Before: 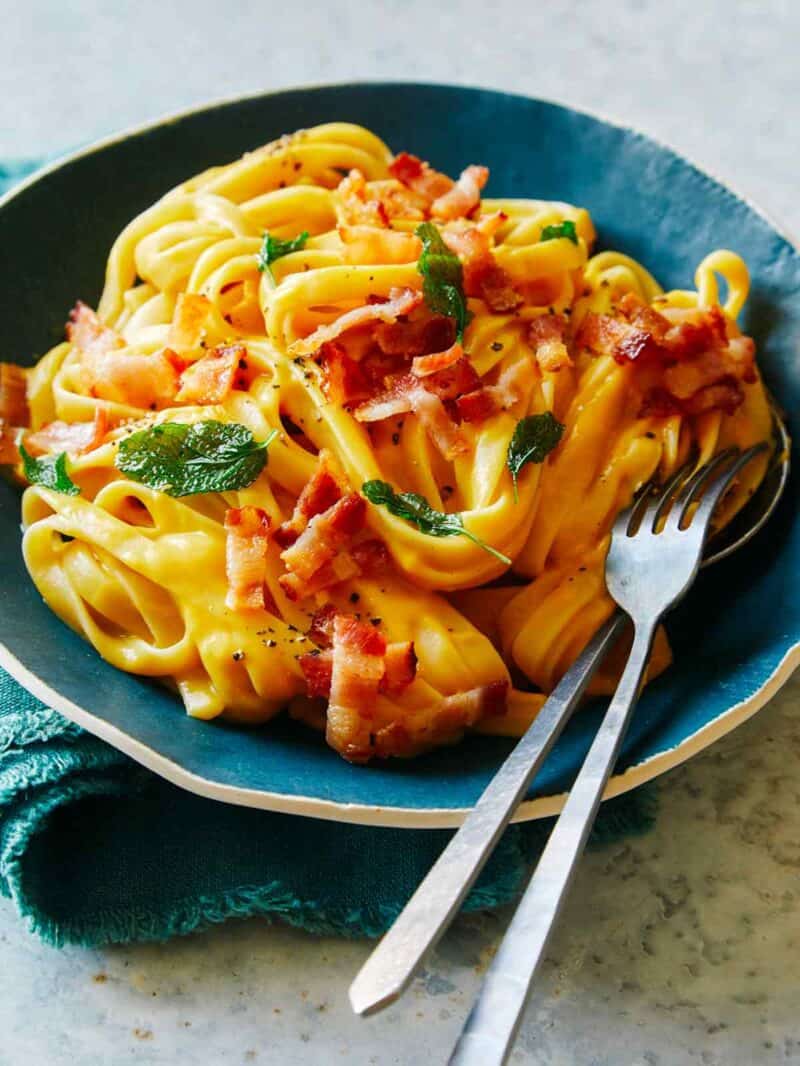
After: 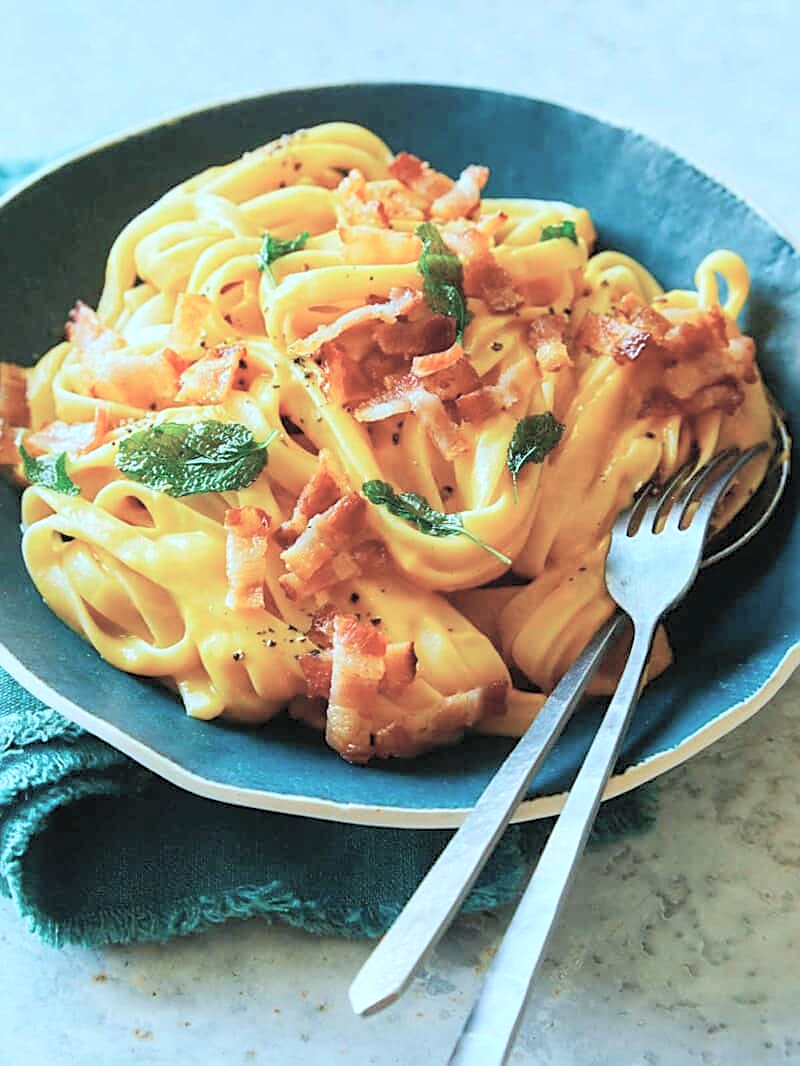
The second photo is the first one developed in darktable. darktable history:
color correction: highlights a* -12.75, highlights b* -18.09, saturation 0.698
contrast brightness saturation: contrast 0.096, brightness 0.309, saturation 0.136
sharpen: on, module defaults
